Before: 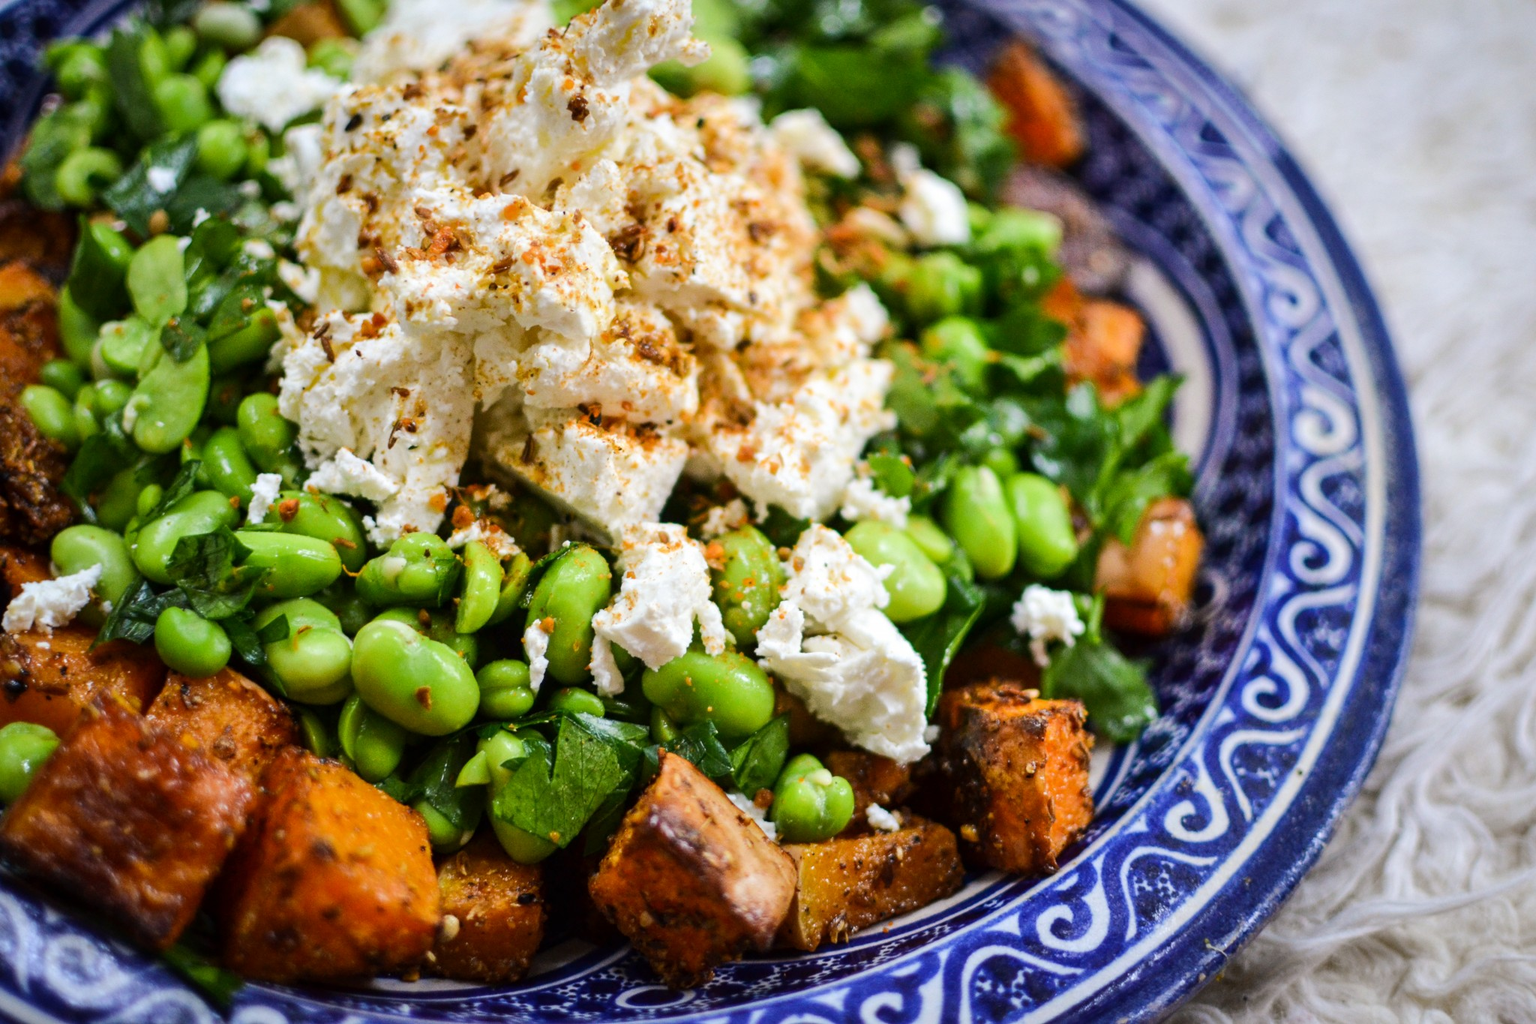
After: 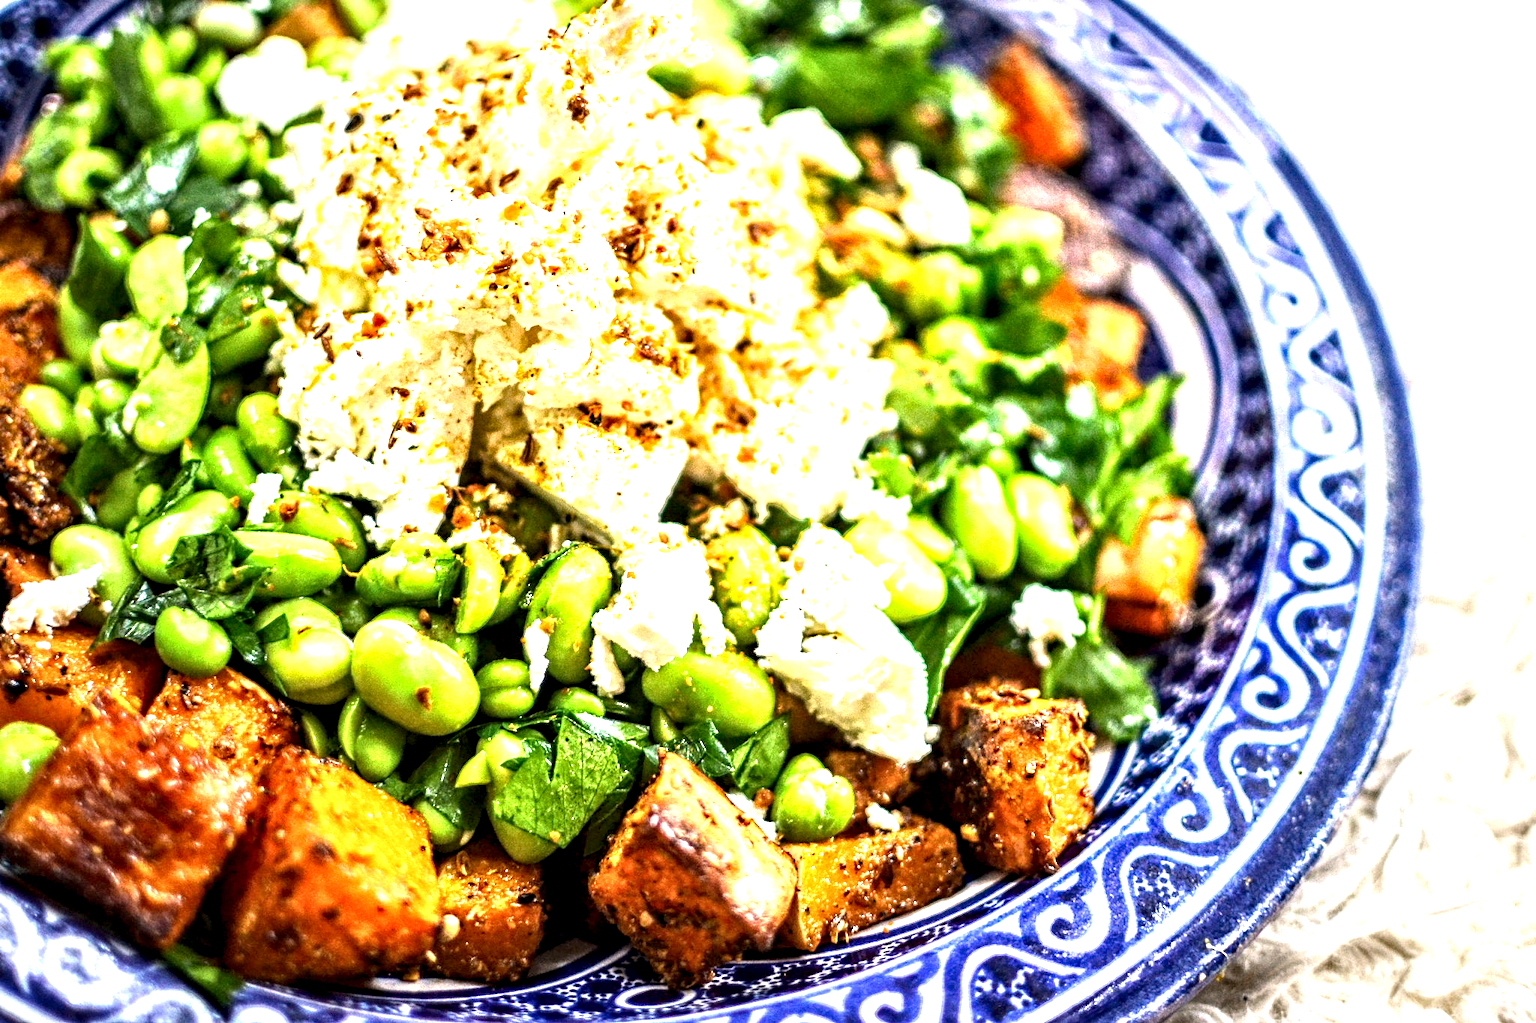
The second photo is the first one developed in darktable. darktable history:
white balance: red 1.029, blue 0.92
contrast equalizer: octaves 7, y [[0.5, 0.542, 0.583, 0.625, 0.667, 0.708], [0.5 ×6], [0.5 ×6], [0 ×6], [0 ×6]]
exposure: black level correction 0.001, exposure 1.735 EV, compensate highlight preservation false
